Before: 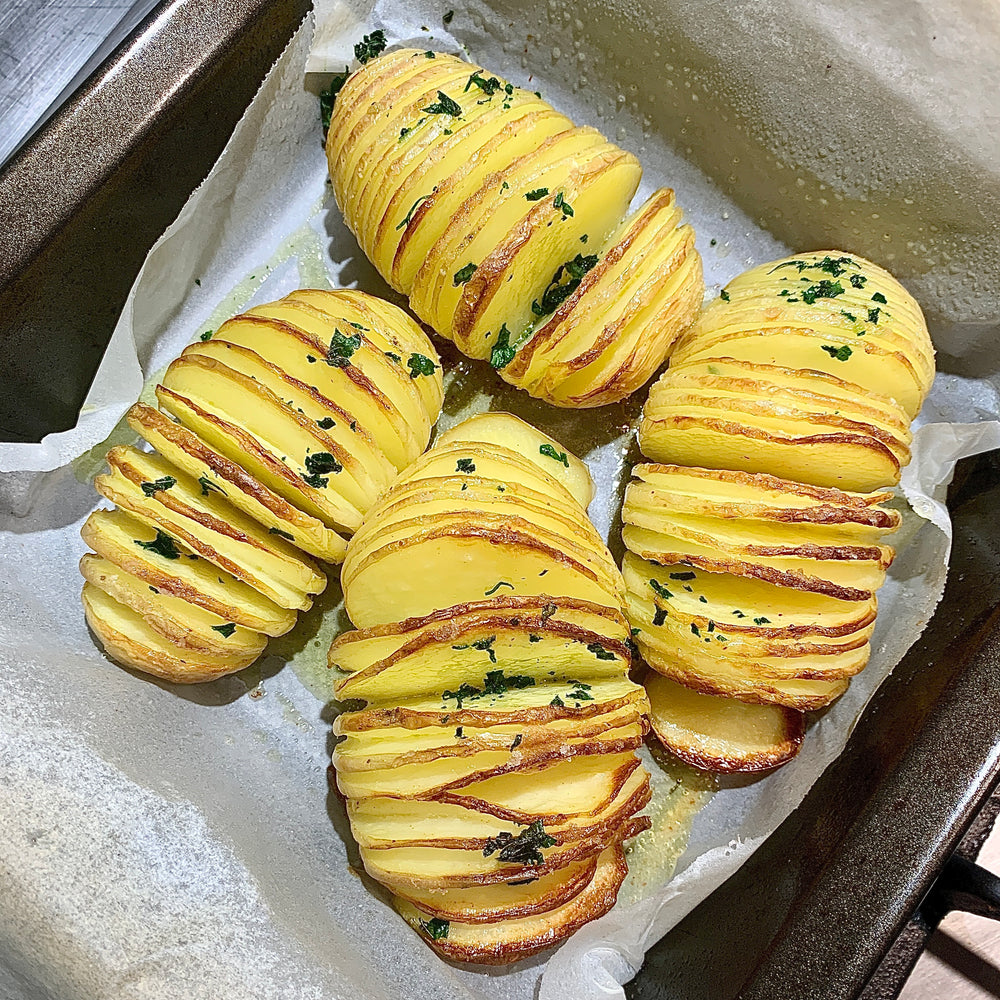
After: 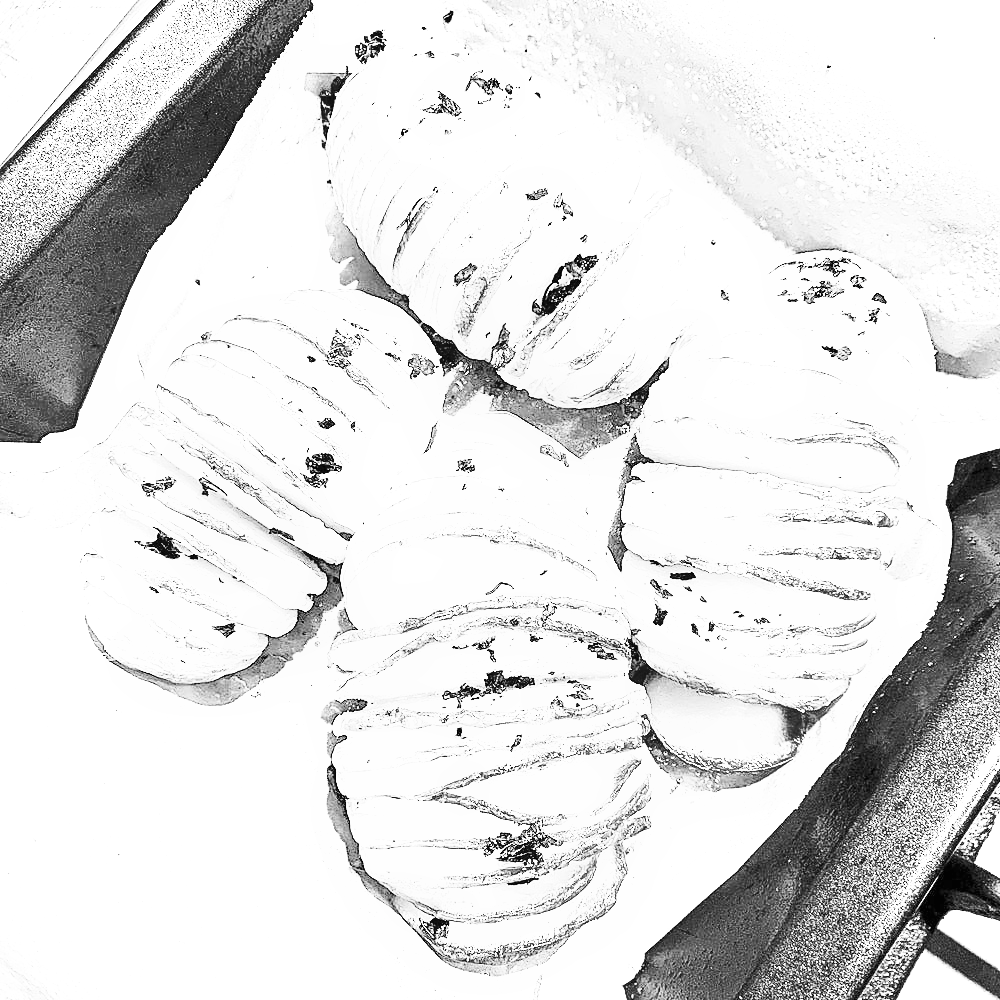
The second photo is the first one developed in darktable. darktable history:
exposure: black level correction 0, exposure 2.327 EV, compensate exposure bias true, compensate highlight preservation false
base curve: curves: ch0 [(0, 0) (0.007, 0.004) (0.027, 0.03) (0.046, 0.07) (0.207, 0.54) (0.442, 0.872) (0.673, 0.972) (1, 1)], preserve colors none
monochrome: a 16.01, b -2.65, highlights 0.52
shadows and highlights: low approximation 0.01, soften with gaussian
